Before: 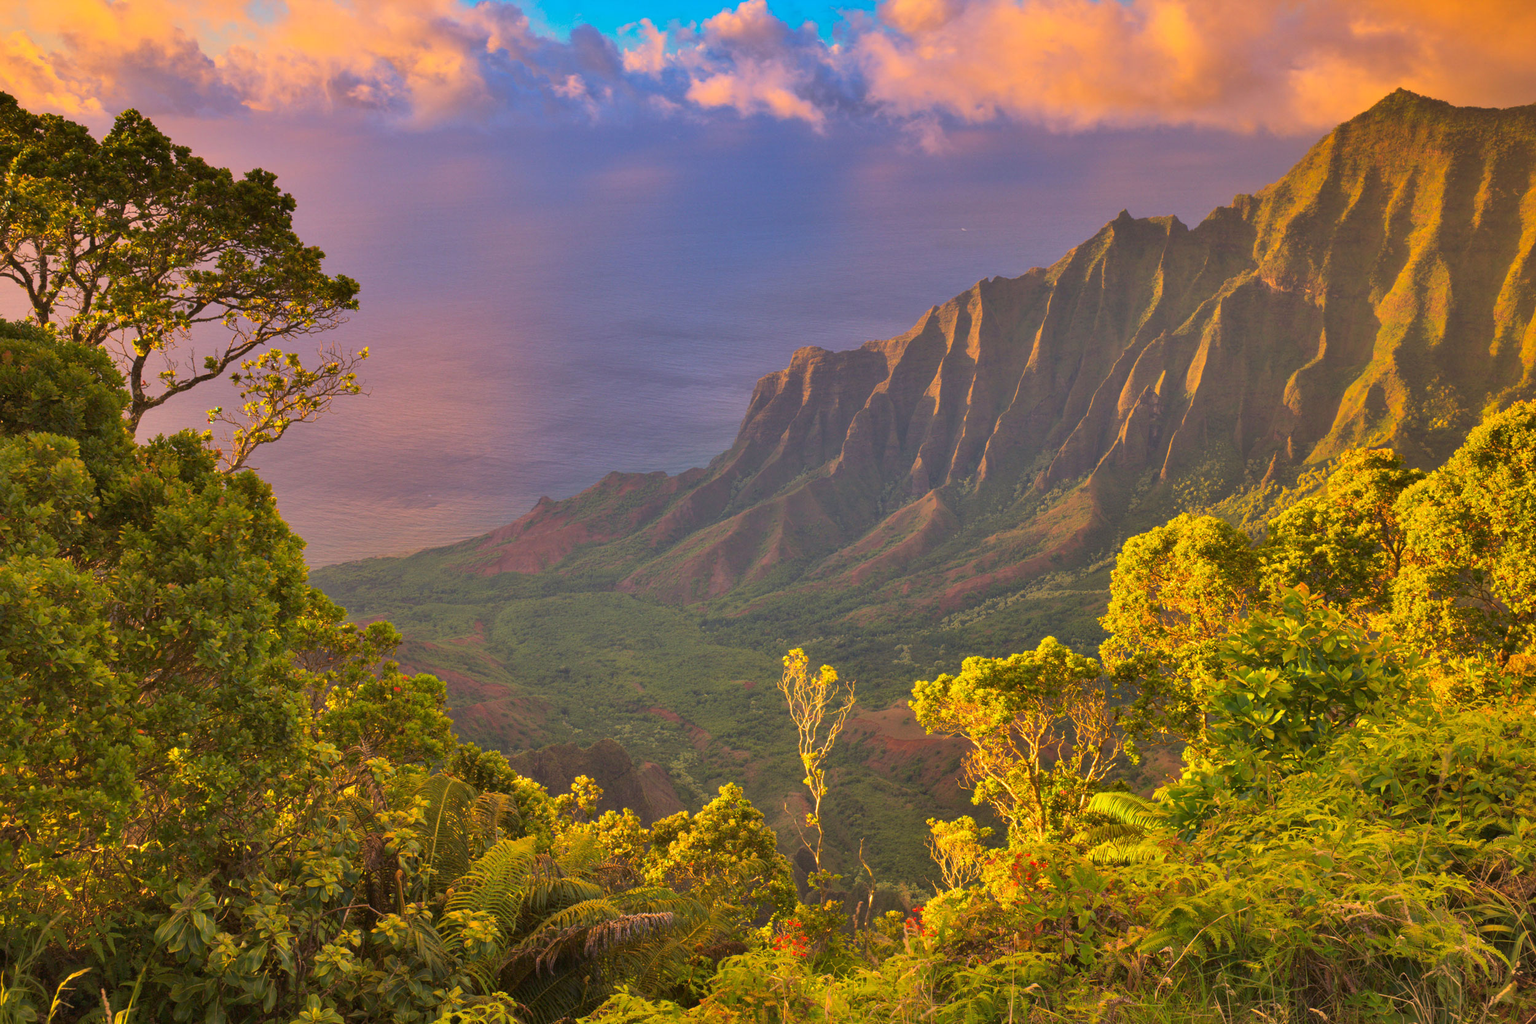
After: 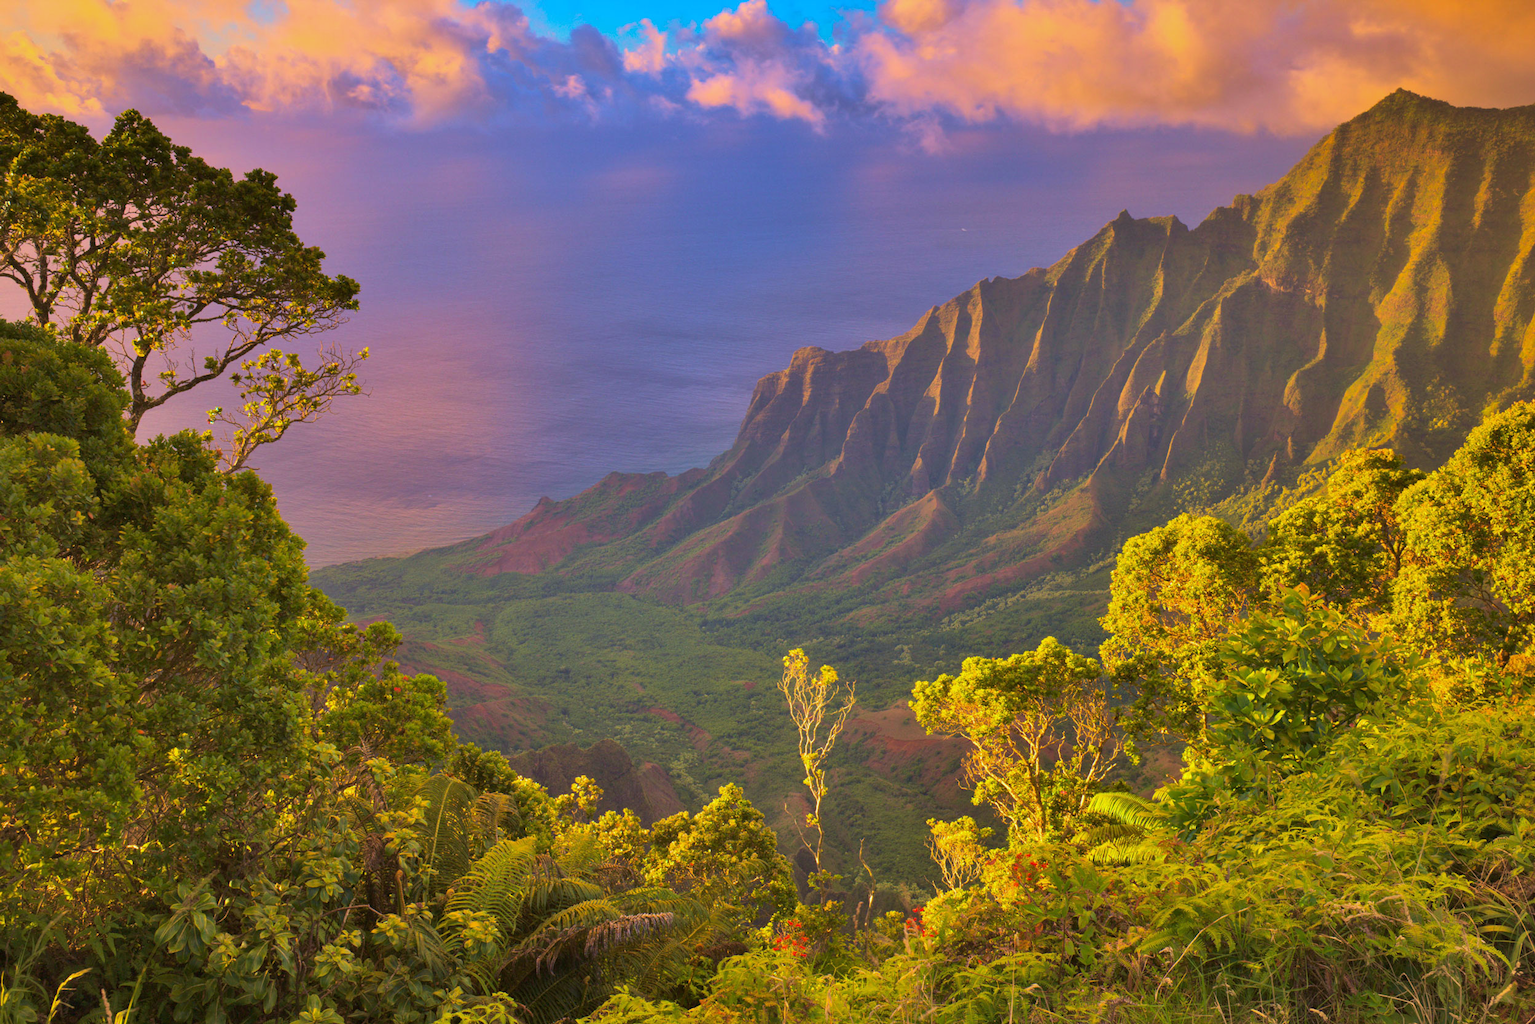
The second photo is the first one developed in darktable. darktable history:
white balance: red 0.954, blue 1.079
velvia: on, module defaults
